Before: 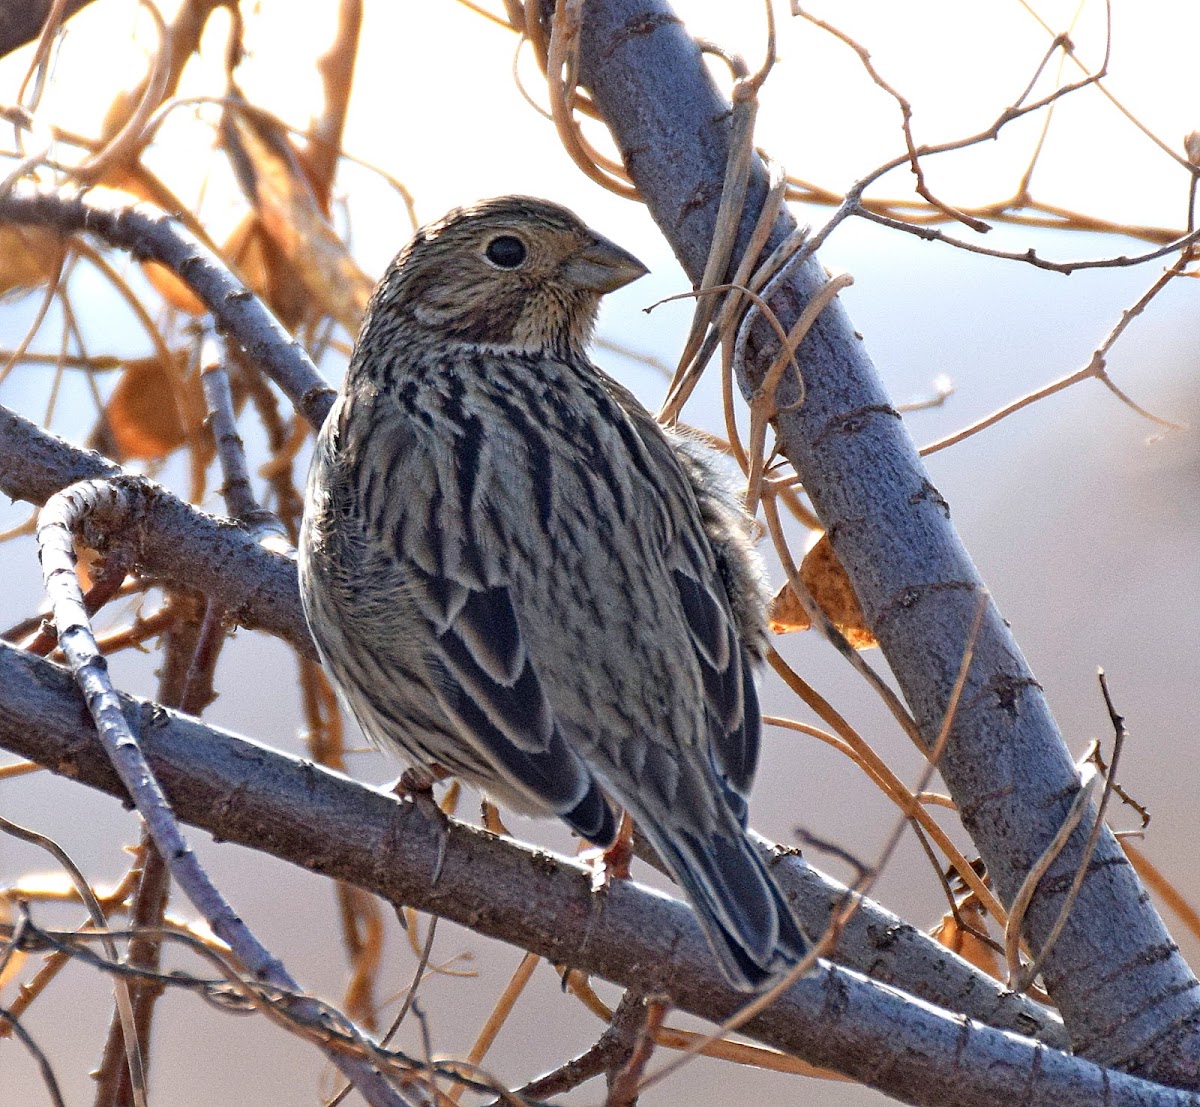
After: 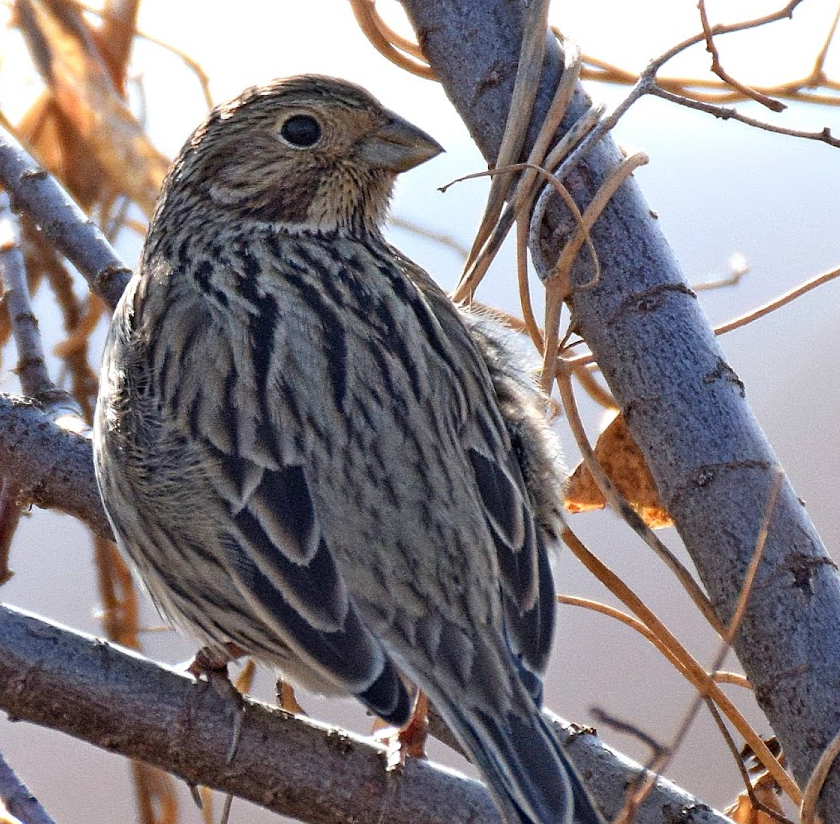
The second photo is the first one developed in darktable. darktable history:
exposure: compensate exposure bias true, compensate highlight preservation false
crop and rotate: left 17.089%, top 10.94%, right 12.893%, bottom 14.581%
